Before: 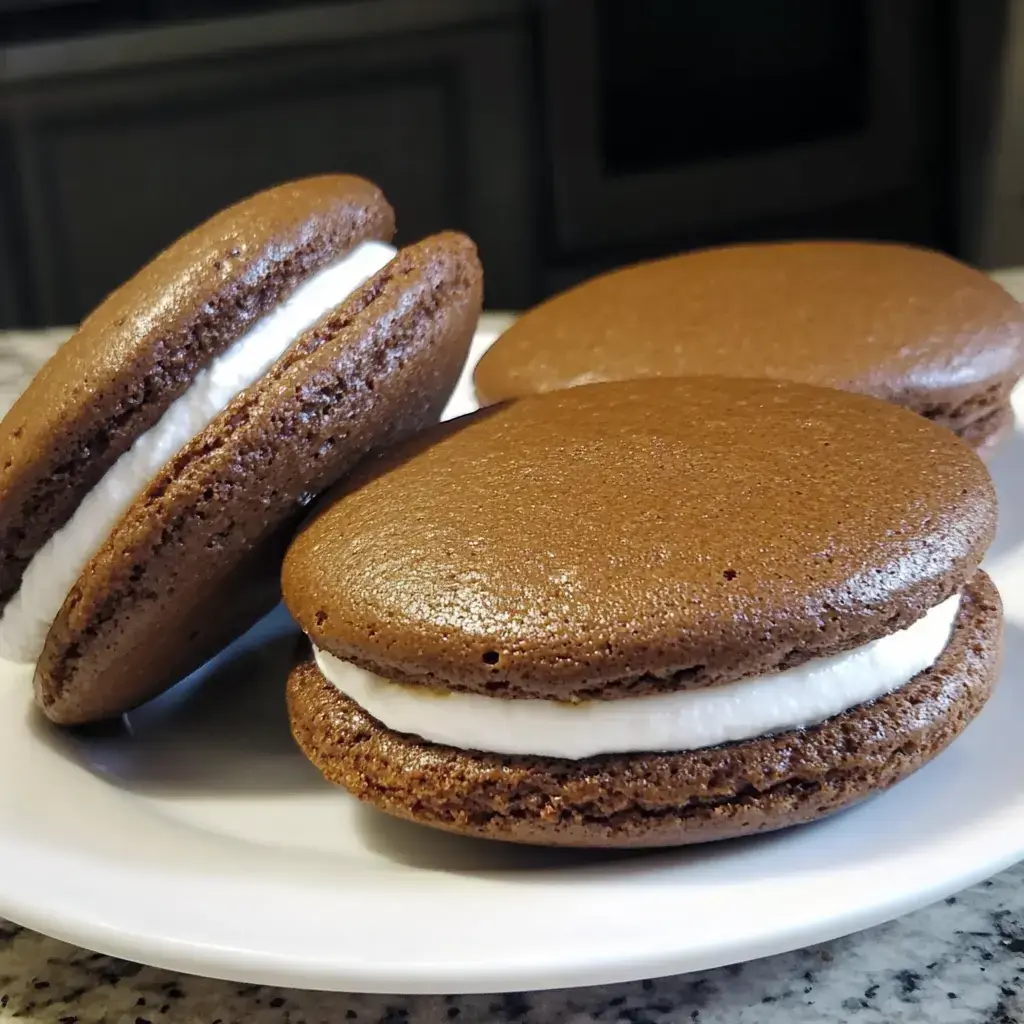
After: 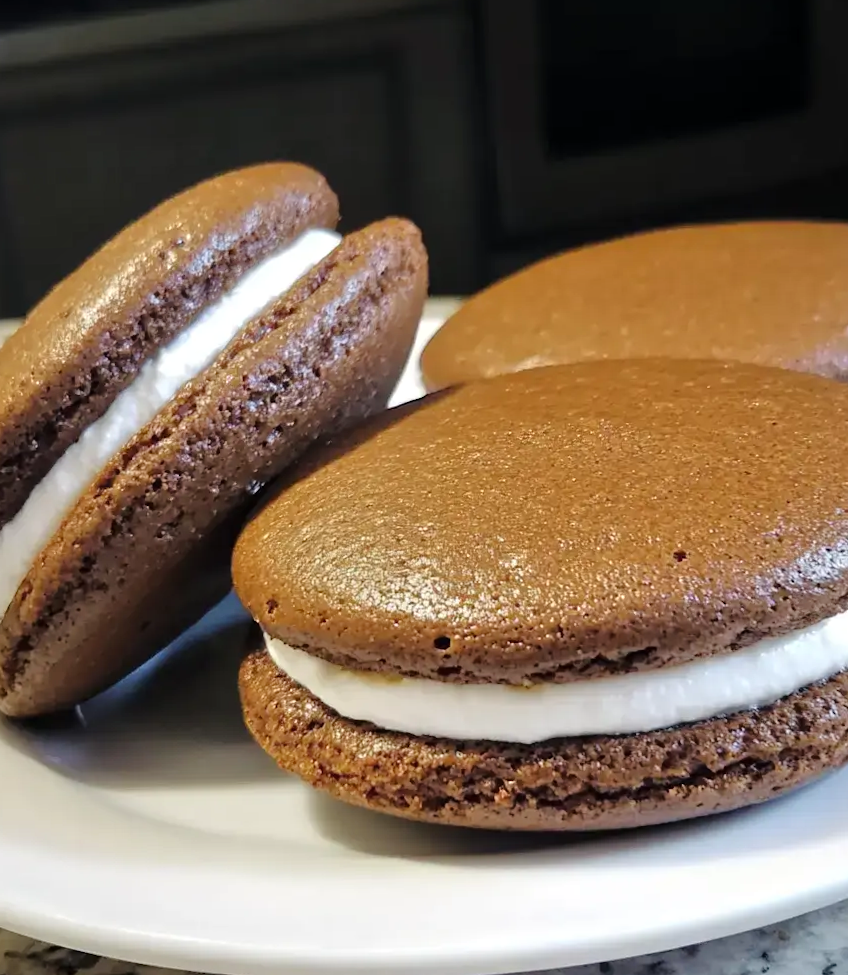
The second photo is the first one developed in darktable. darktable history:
tone equalizer: -8 EV 0.001 EV, -7 EV -0.004 EV, -6 EV 0.009 EV, -5 EV 0.032 EV, -4 EV 0.276 EV, -3 EV 0.644 EV, -2 EV 0.584 EV, -1 EV 0.187 EV, +0 EV 0.024 EV
crop and rotate: angle 1°, left 4.281%, top 0.642%, right 11.383%, bottom 2.486%
